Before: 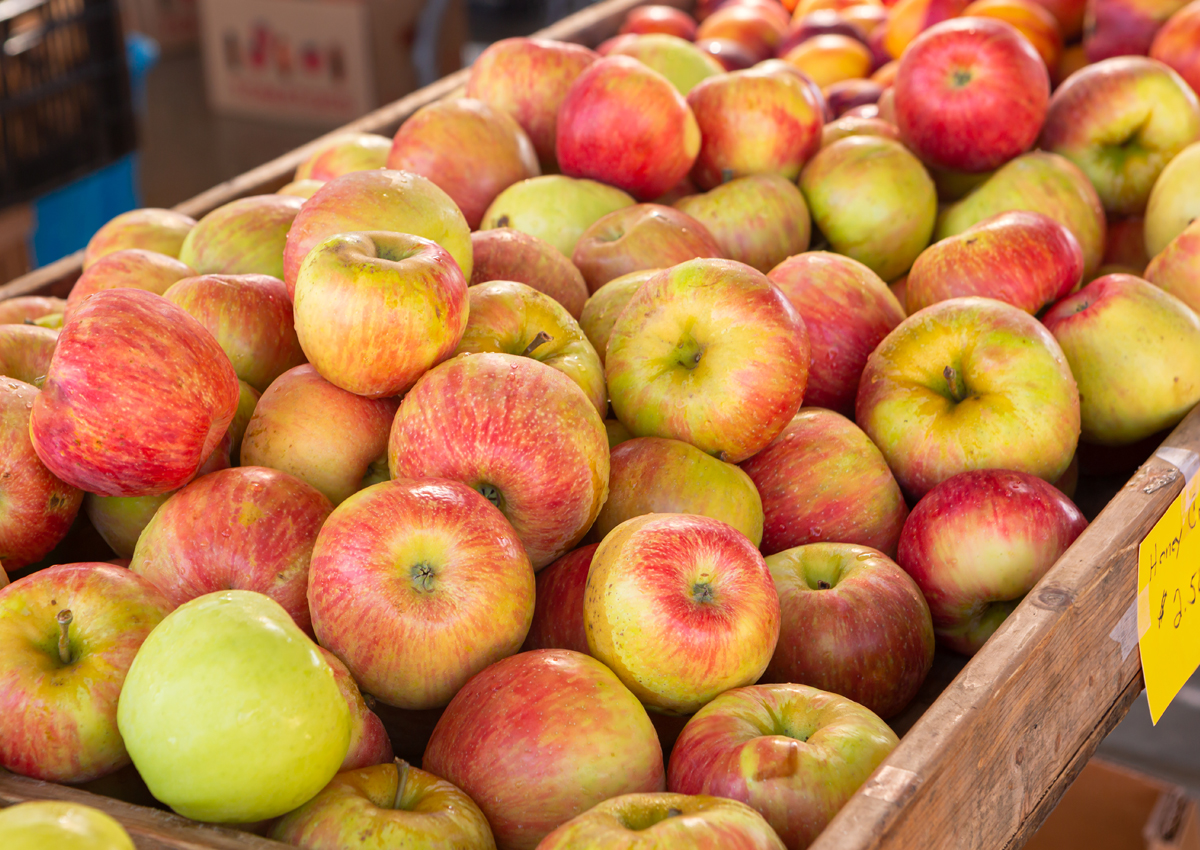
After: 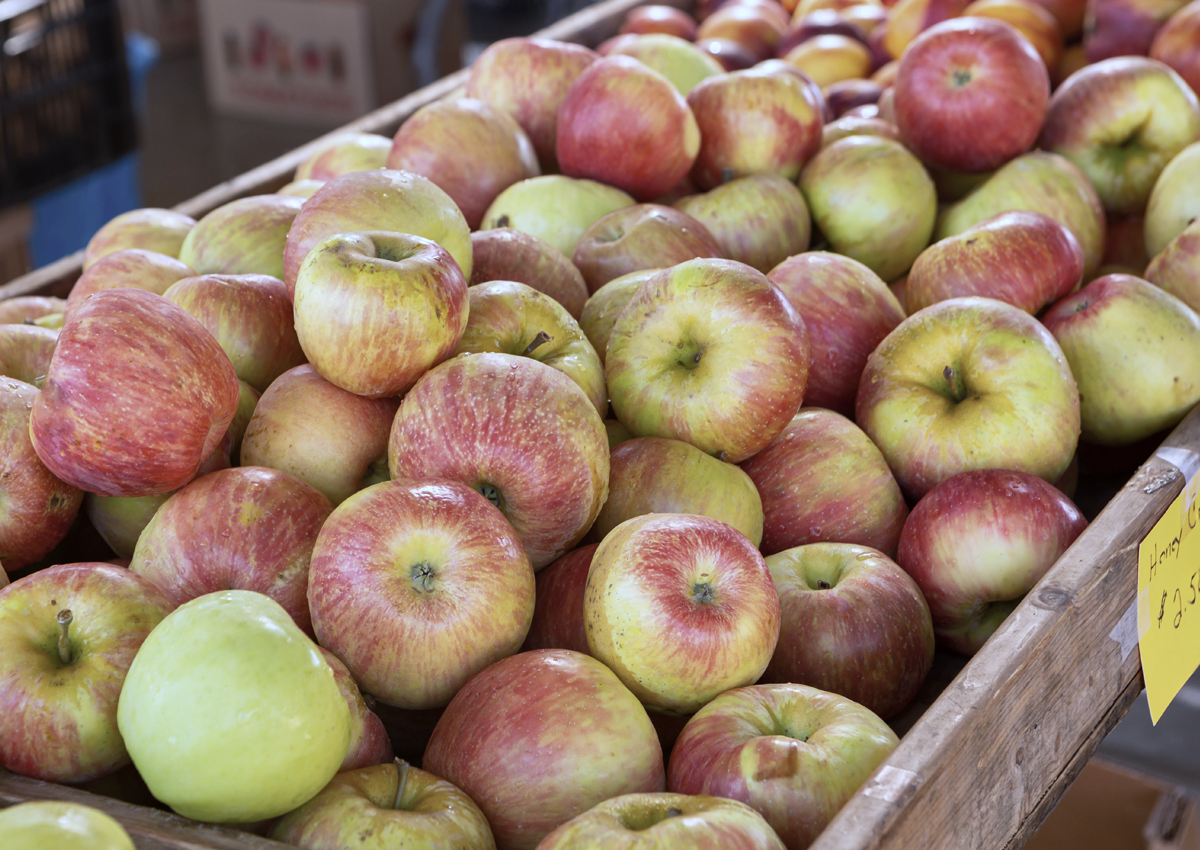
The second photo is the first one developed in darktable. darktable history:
shadows and highlights: shadows 20.91, highlights -82.73, soften with gaussian
contrast brightness saturation: contrast 0.1, saturation -0.36
white balance: red 0.871, blue 1.249
